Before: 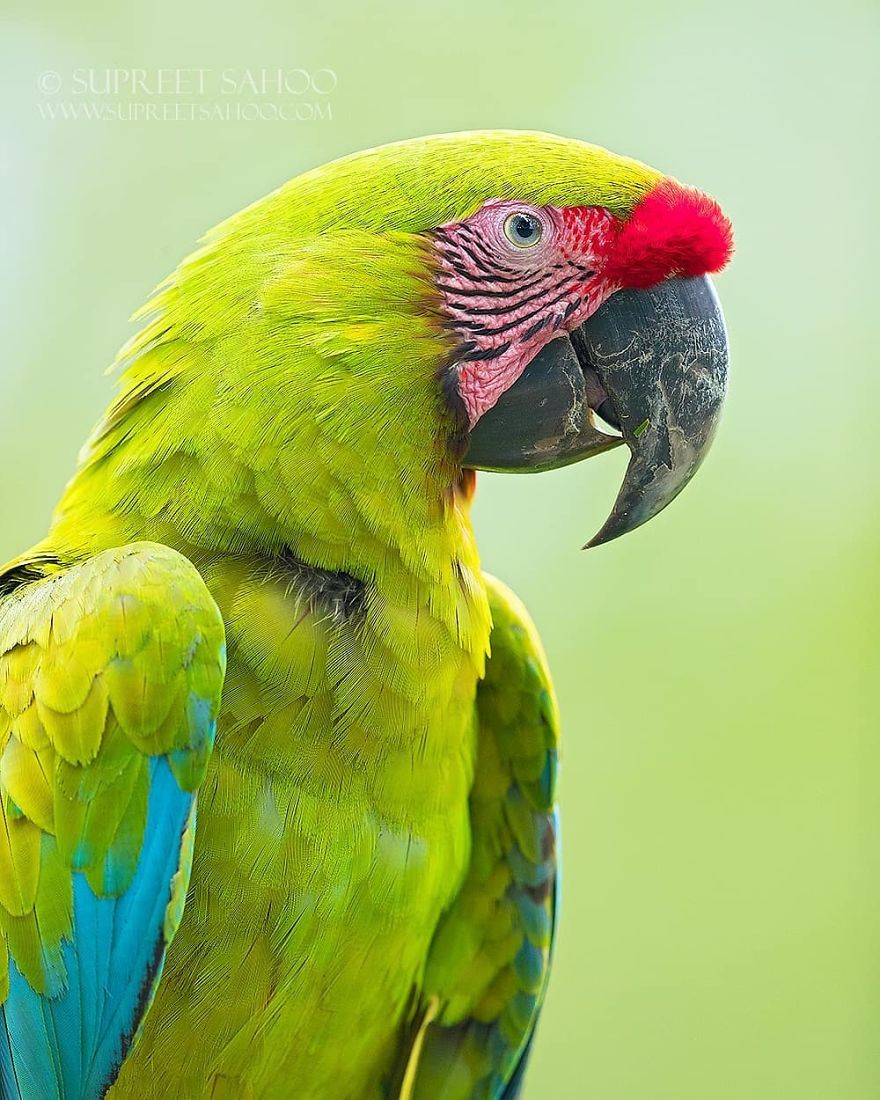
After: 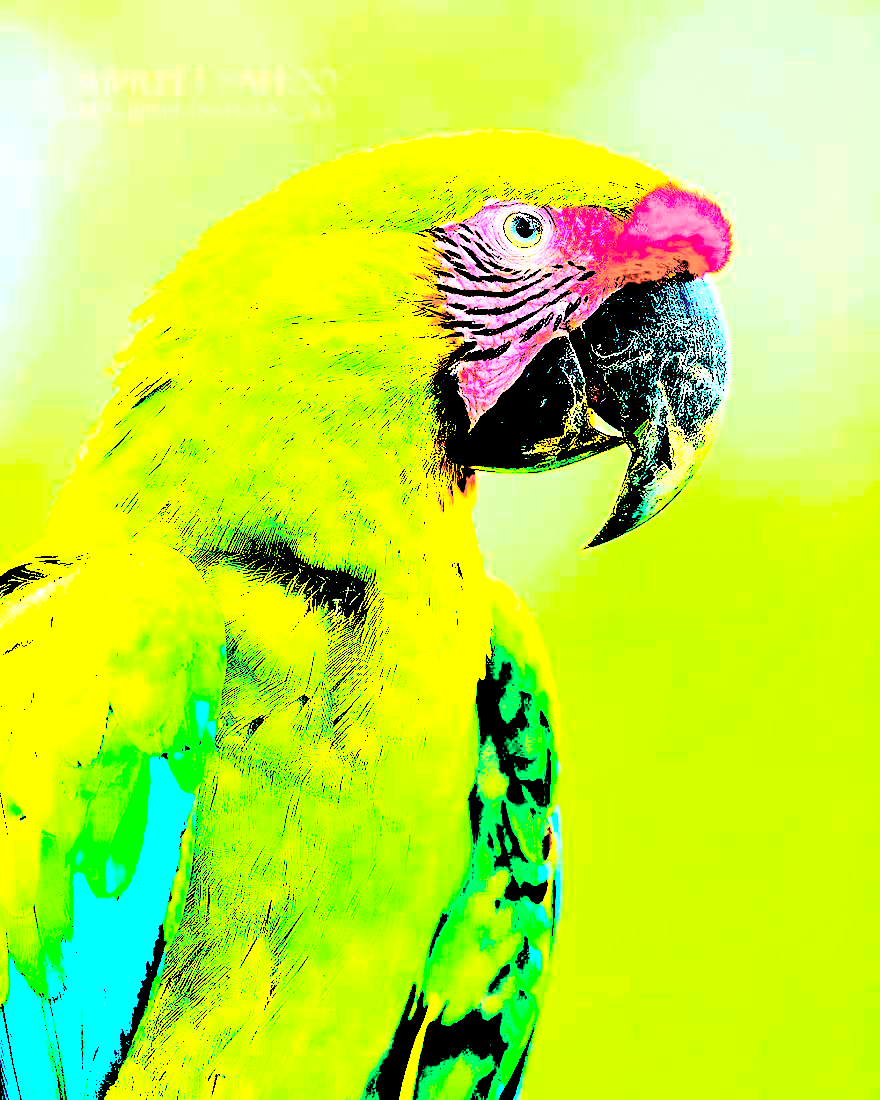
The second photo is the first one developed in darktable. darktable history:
exposure: black level correction 0.1, exposure 3 EV, compensate highlight preservation false
color balance rgb: perceptual saturation grading › global saturation 40%, global vibrance 15%
color calibration: illuminant same as pipeline (D50), x 0.346, y 0.359, temperature 5002.42 K
contrast brightness saturation: contrast 0.57, brightness 0.57, saturation -0.34
